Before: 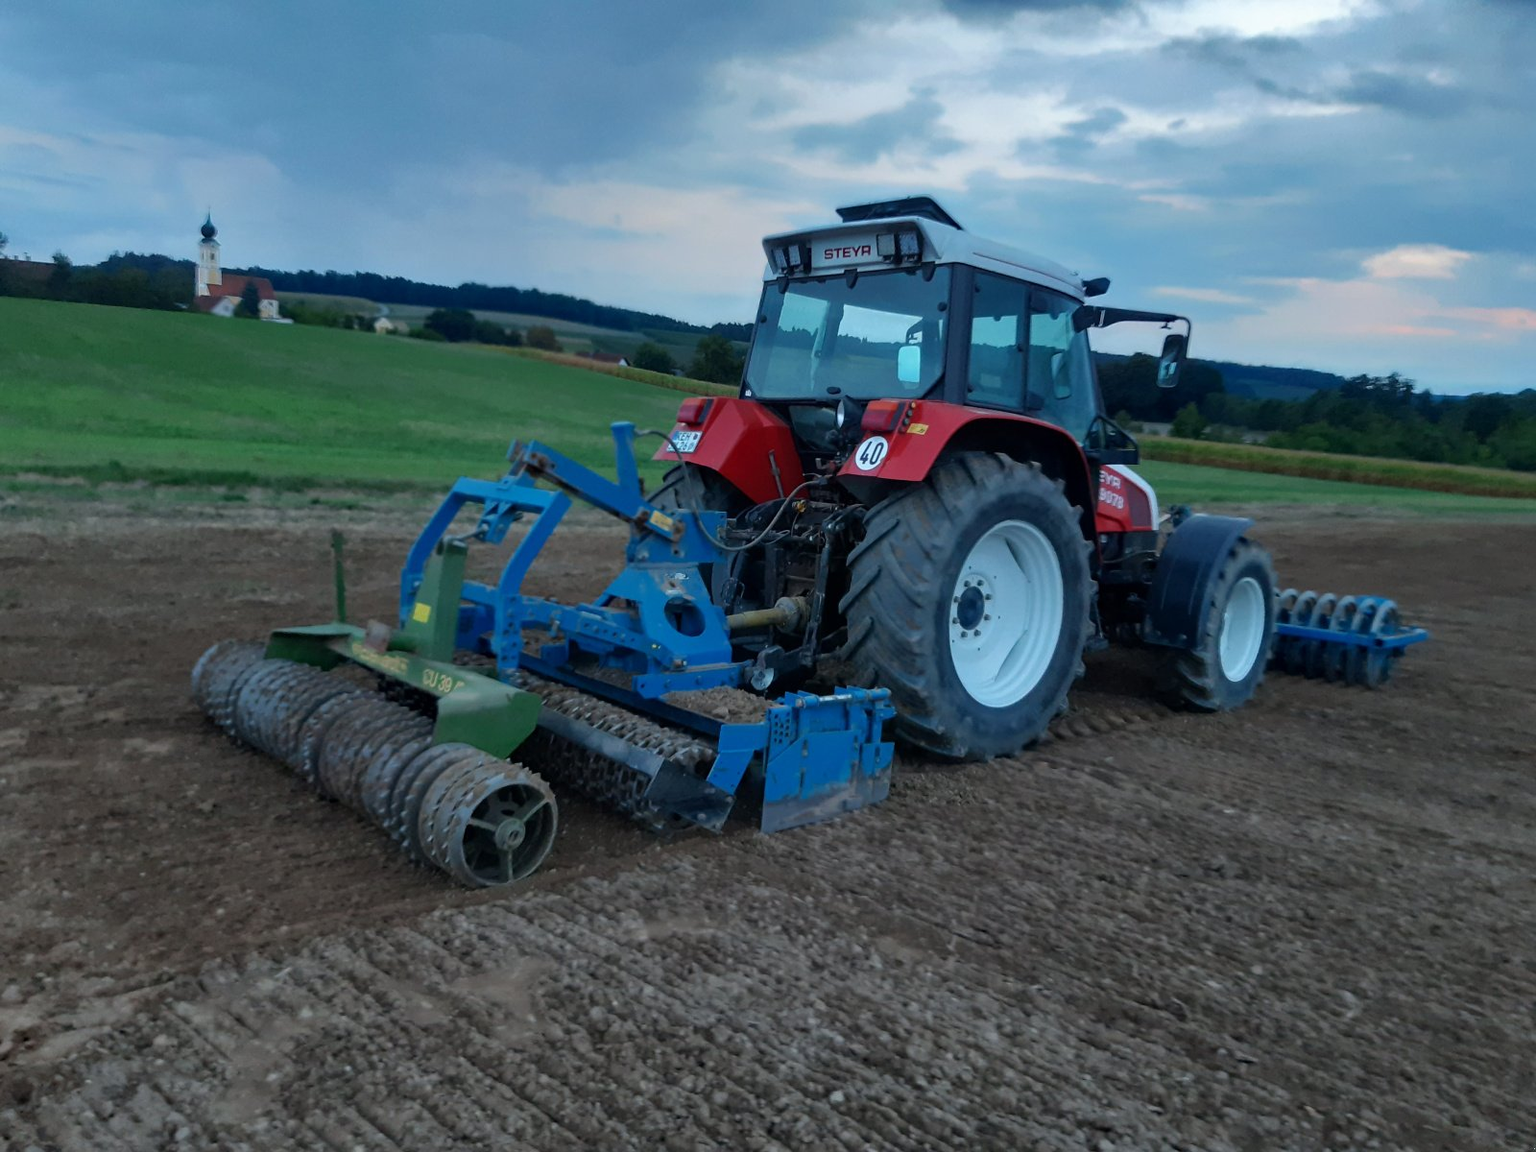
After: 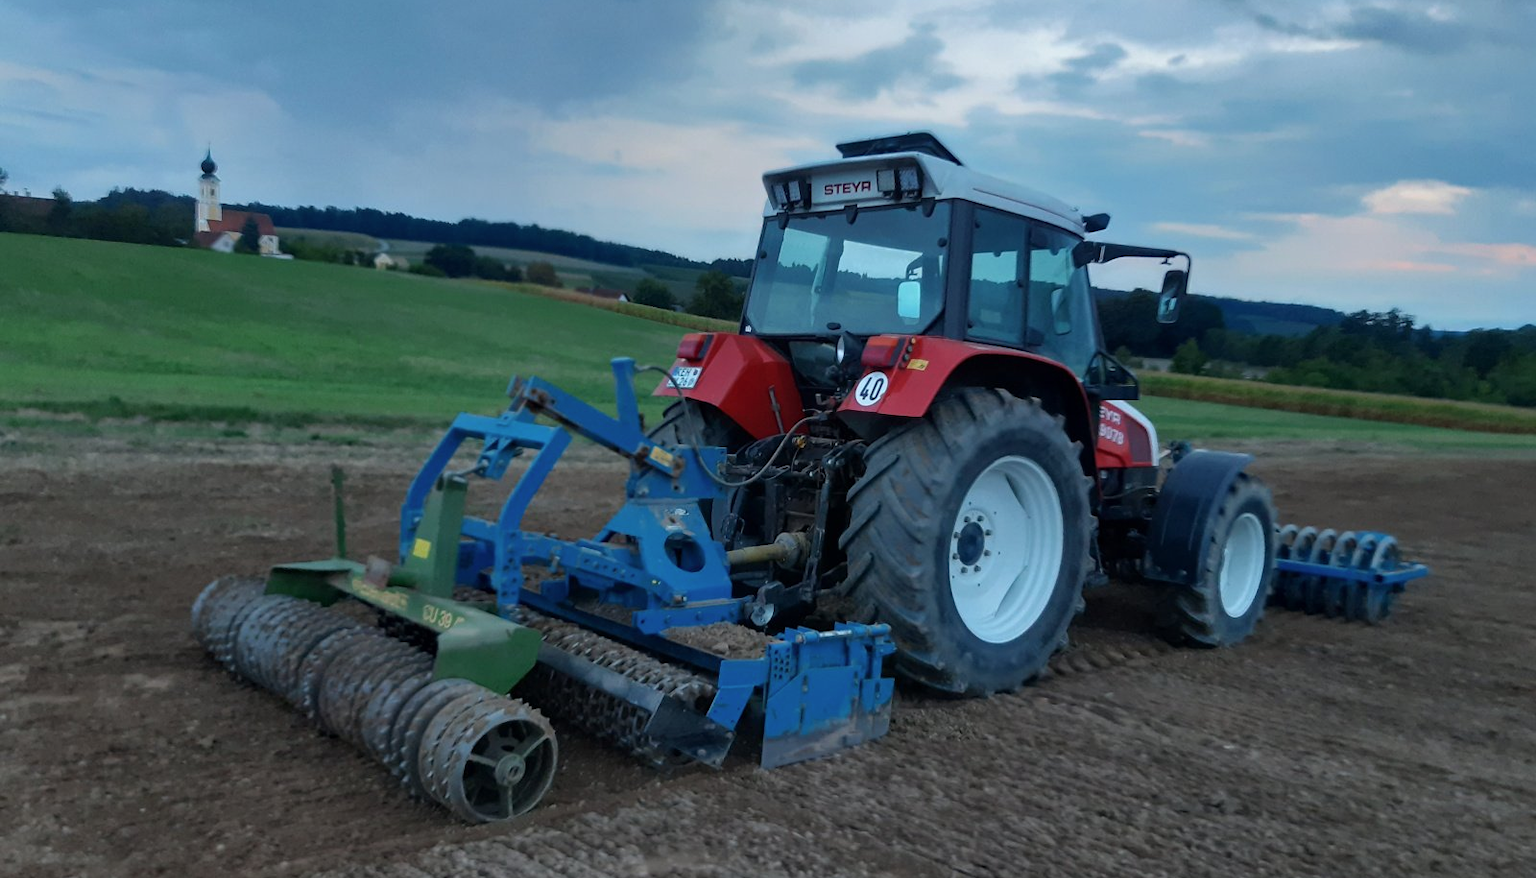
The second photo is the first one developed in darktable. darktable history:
contrast brightness saturation: saturation -0.051
crop: top 5.621%, bottom 18.074%
